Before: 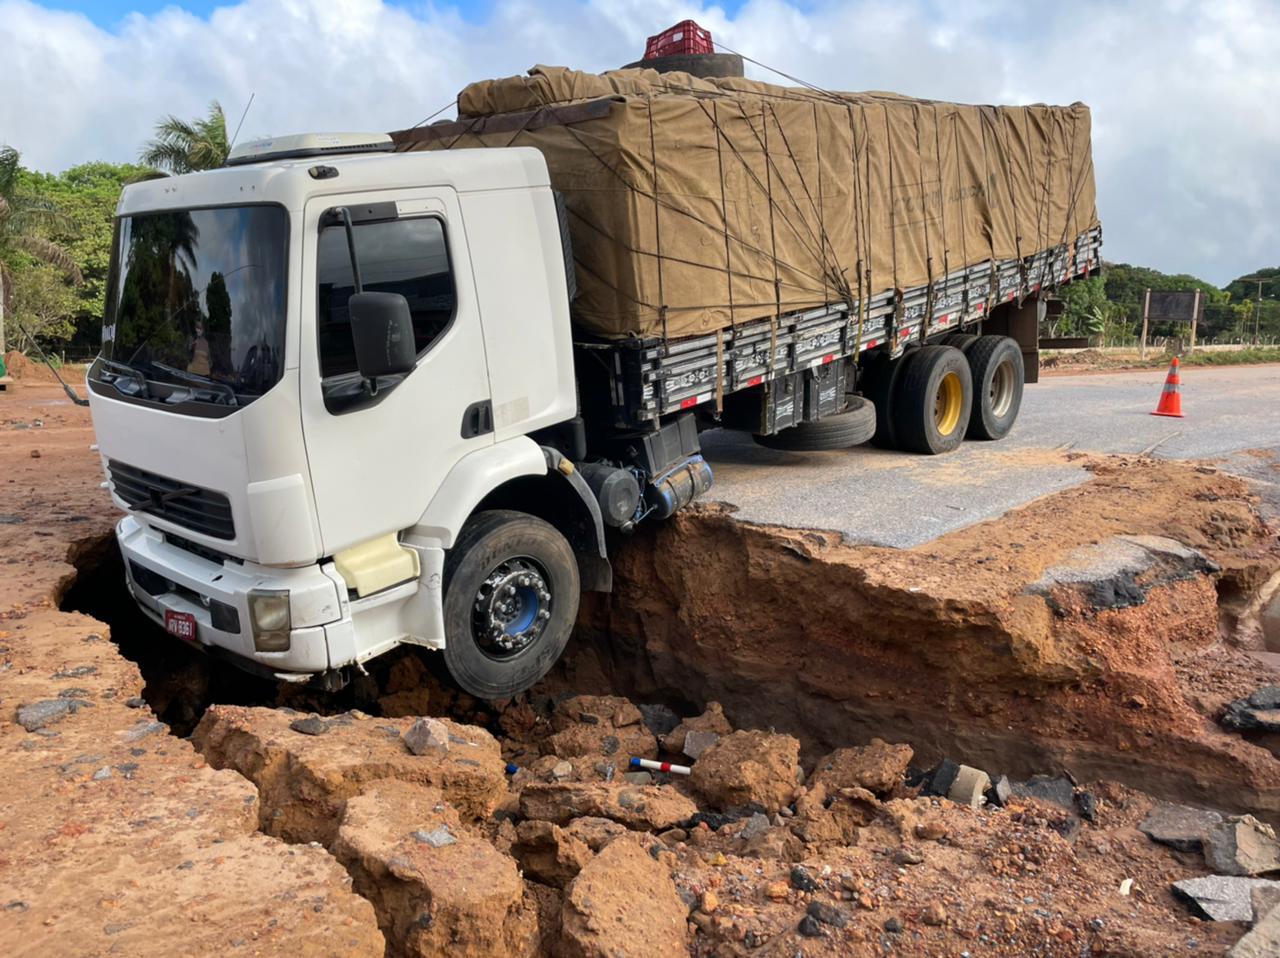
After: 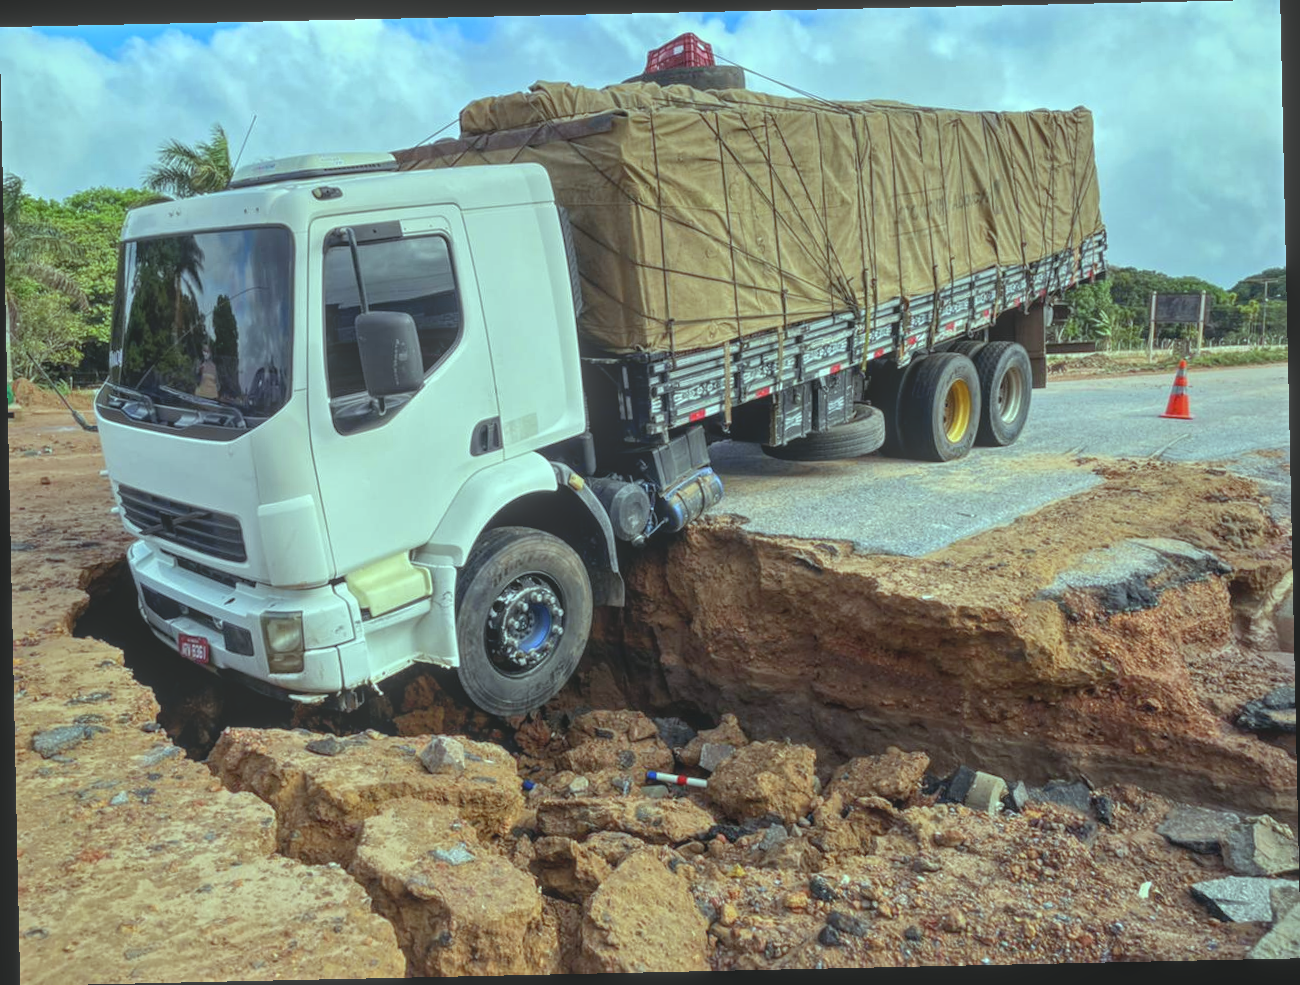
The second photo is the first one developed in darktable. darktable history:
local contrast: highlights 73%, shadows 15%, midtone range 0.197
rotate and perspective: rotation -1.24°, automatic cropping off
color balance: mode lift, gamma, gain (sRGB), lift [0.997, 0.979, 1.021, 1.011], gamma [1, 1.084, 0.916, 0.998], gain [1, 0.87, 1.13, 1.101], contrast 4.55%, contrast fulcrum 38.24%, output saturation 104.09%
